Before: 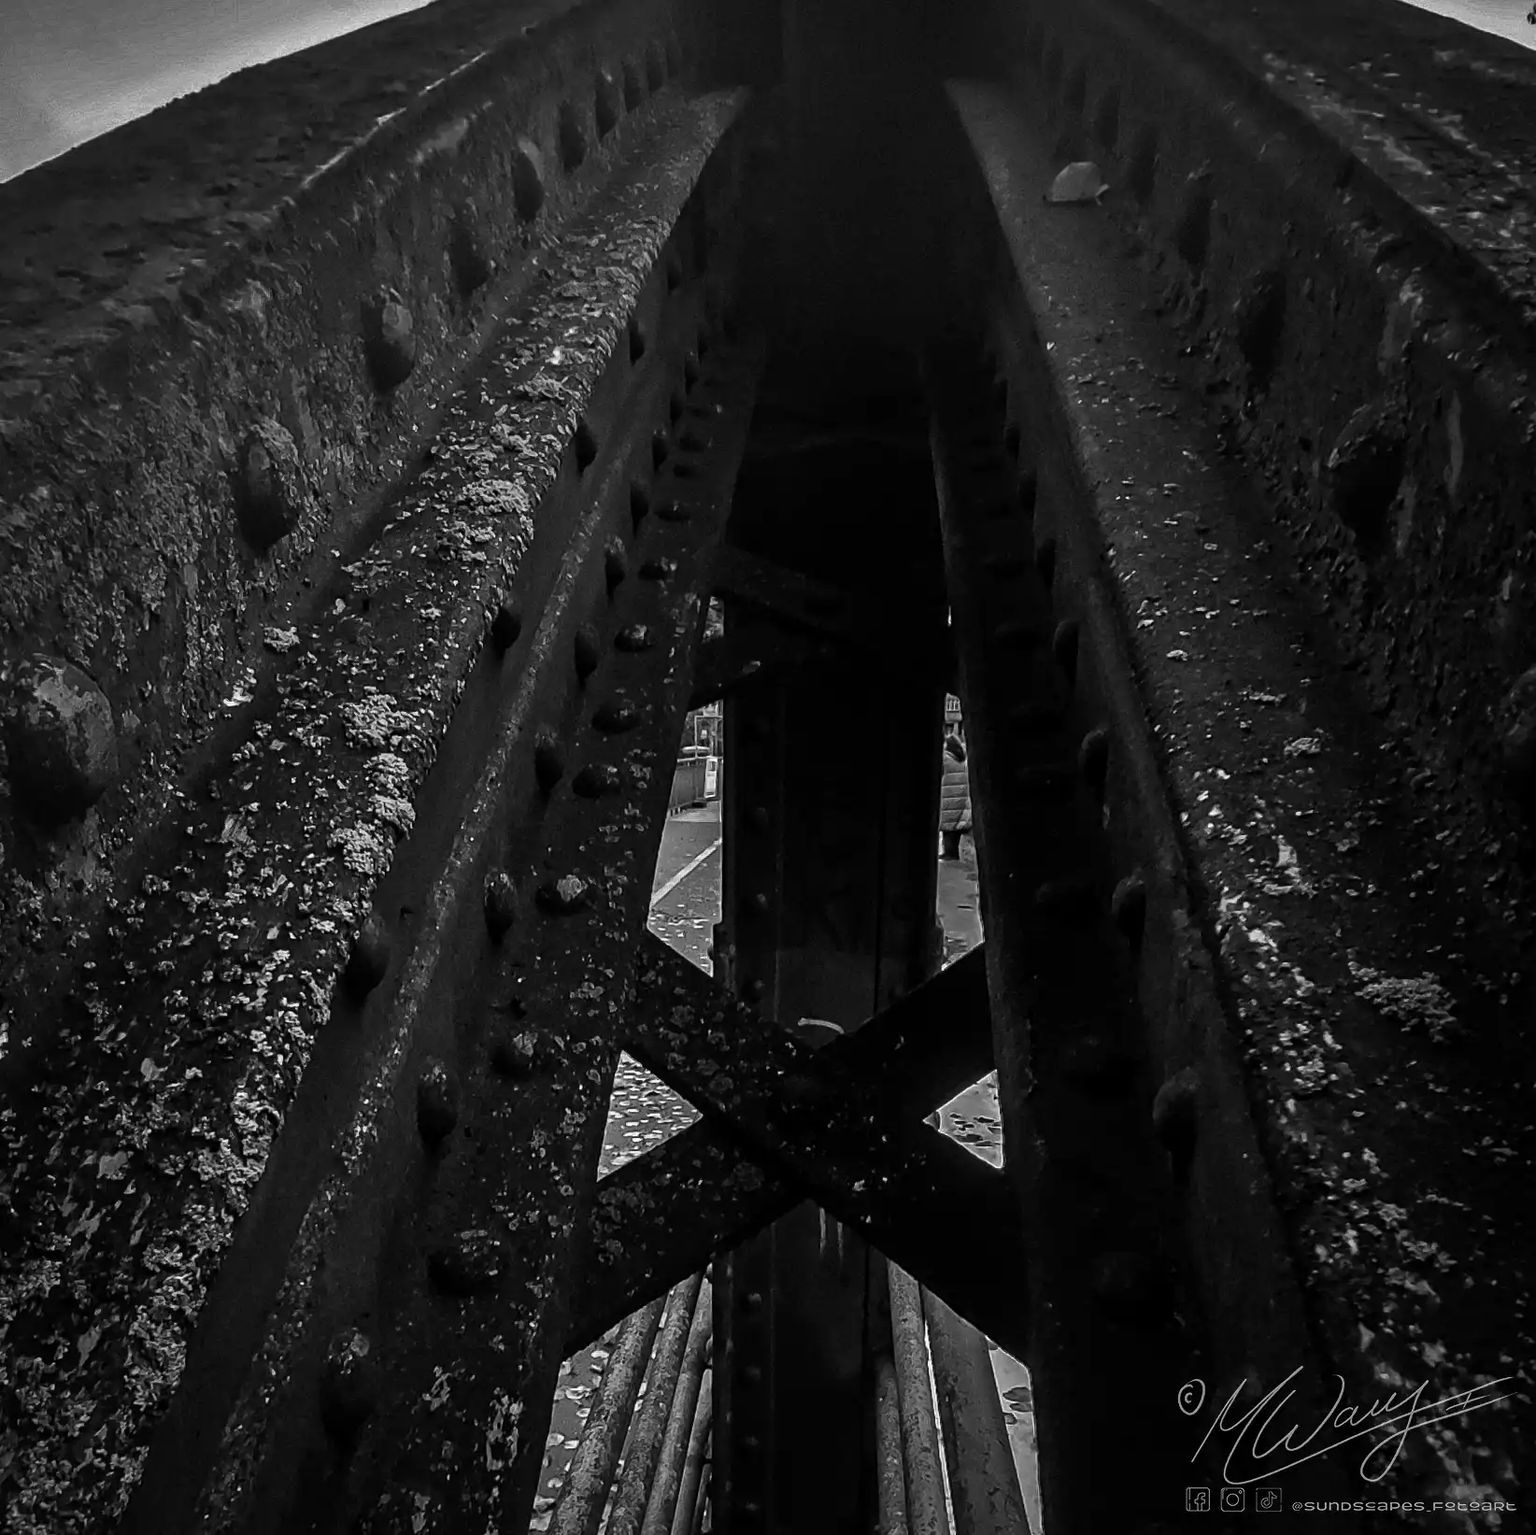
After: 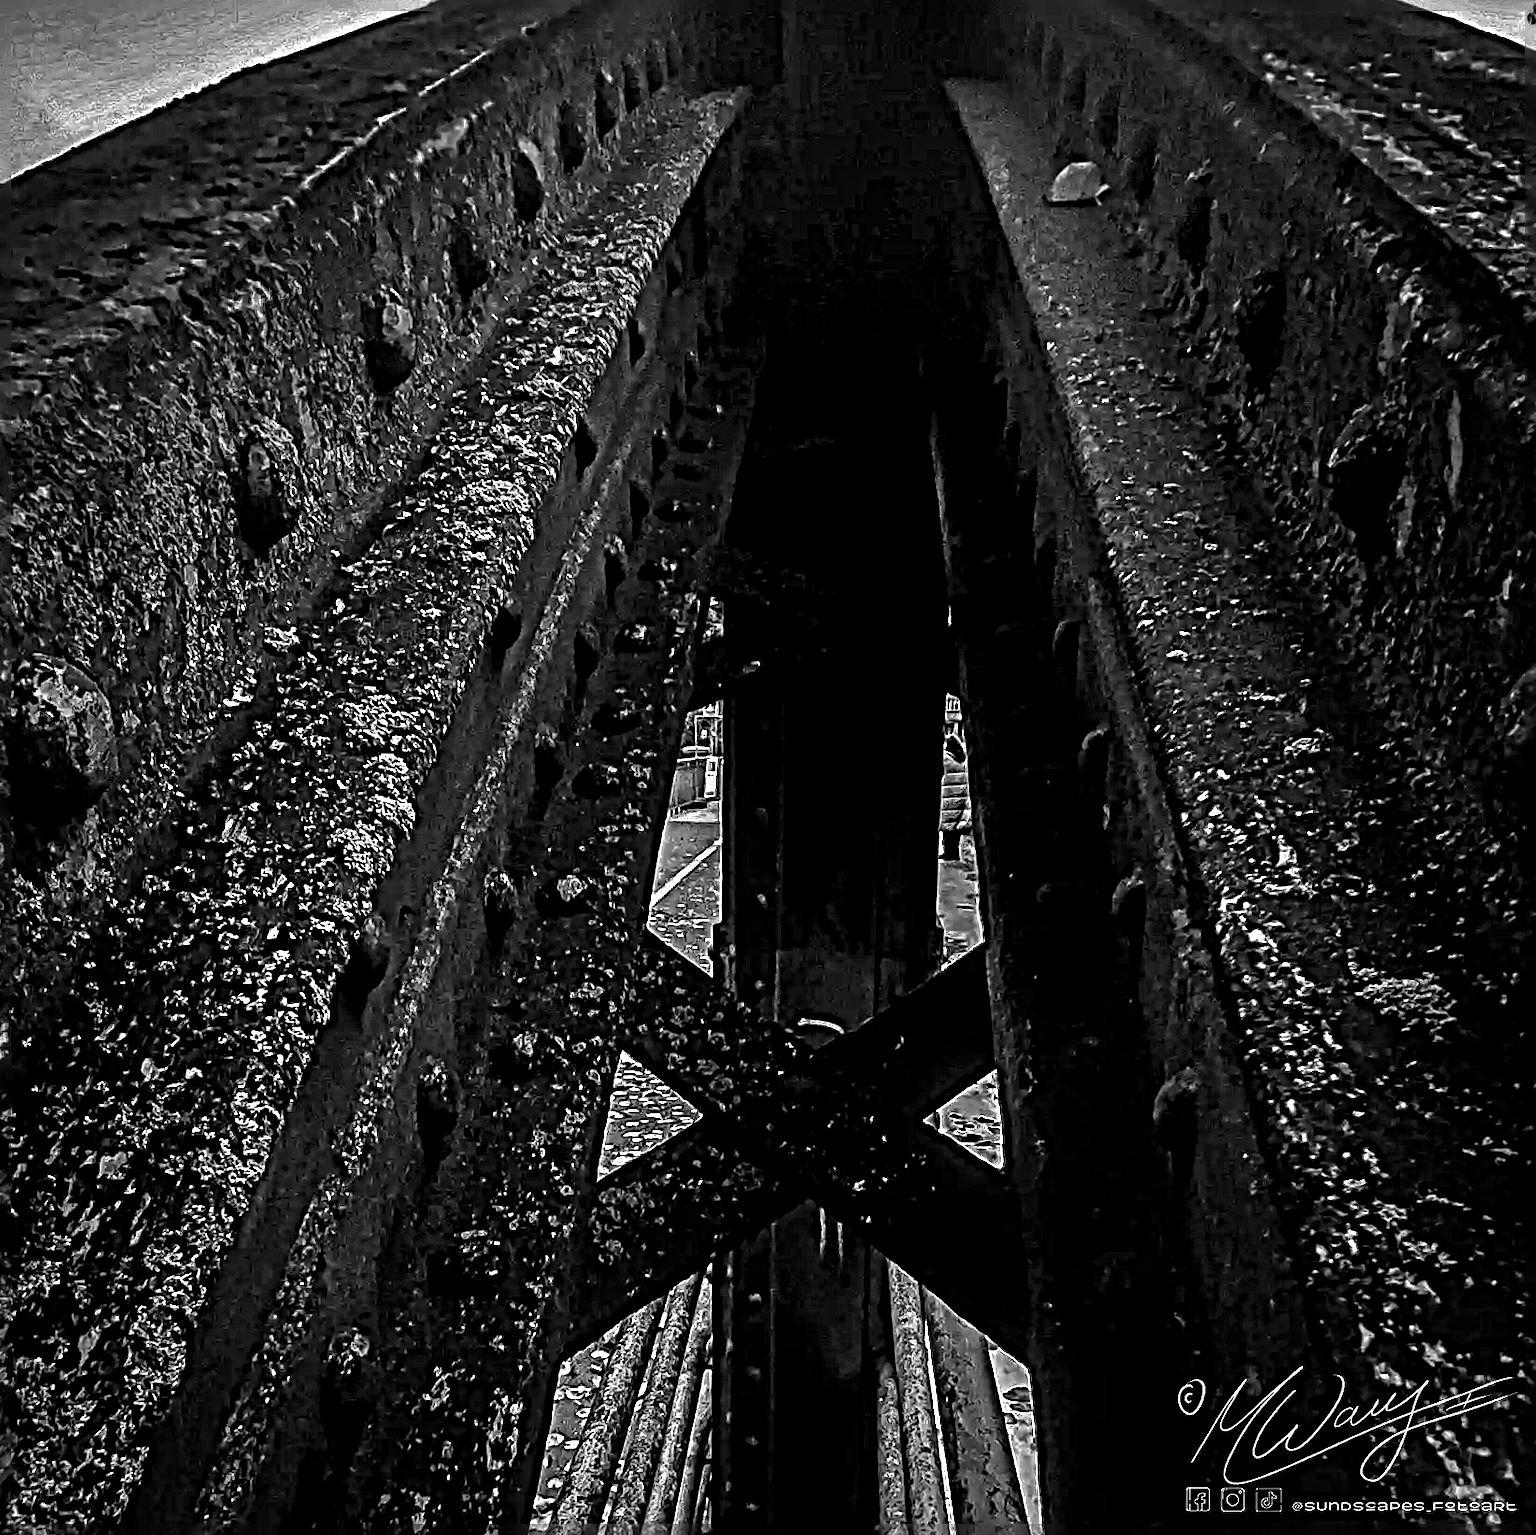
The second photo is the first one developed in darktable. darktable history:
sharpen: radius 6.3, amount 1.8, threshold 0
local contrast: highlights 19%, detail 186%
